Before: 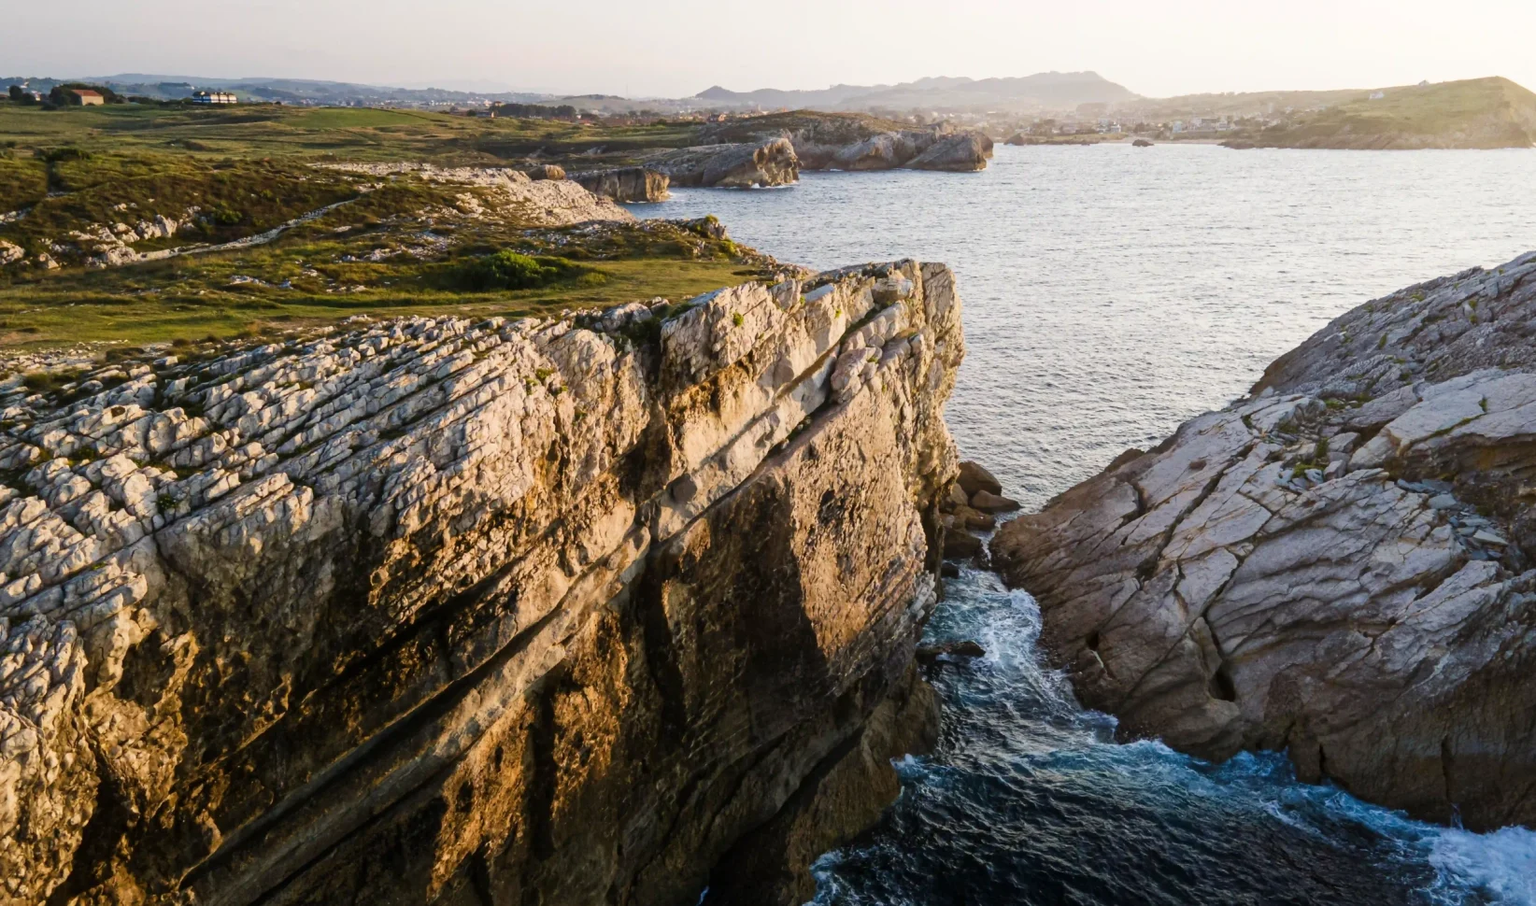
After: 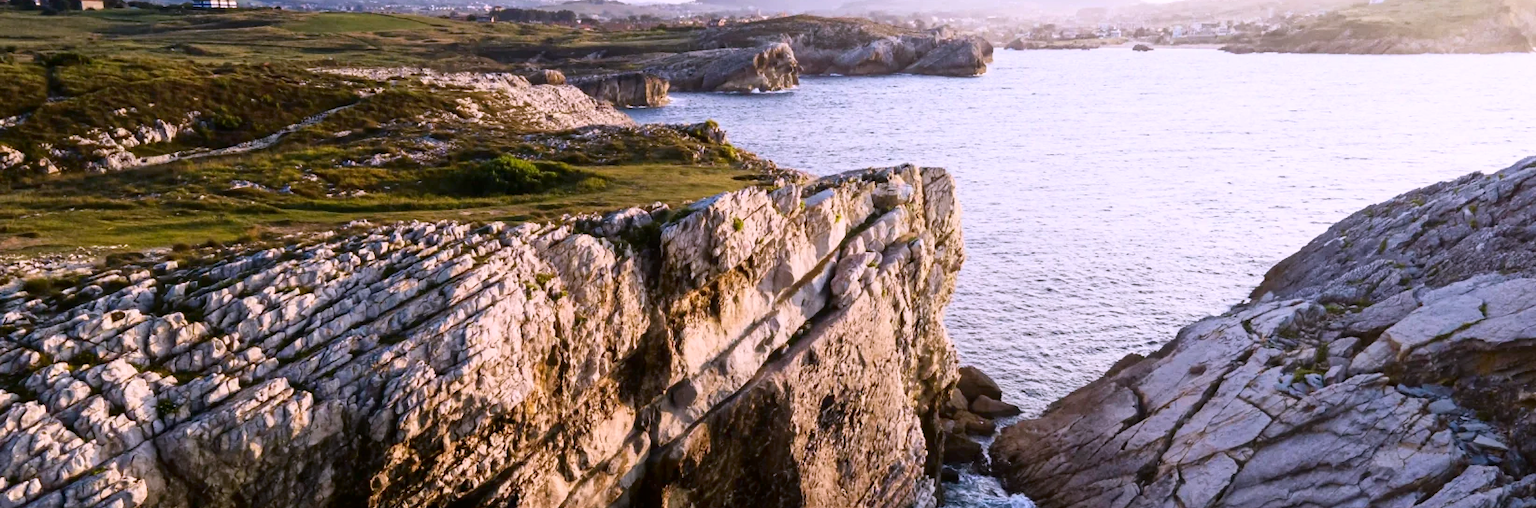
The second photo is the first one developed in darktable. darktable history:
shadows and highlights: shadows -62.32, white point adjustment -5.22, highlights 61.59
white balance: red 1.042, blue 1.17
crop and rotate: top 10.605%, bottom 33.274%
